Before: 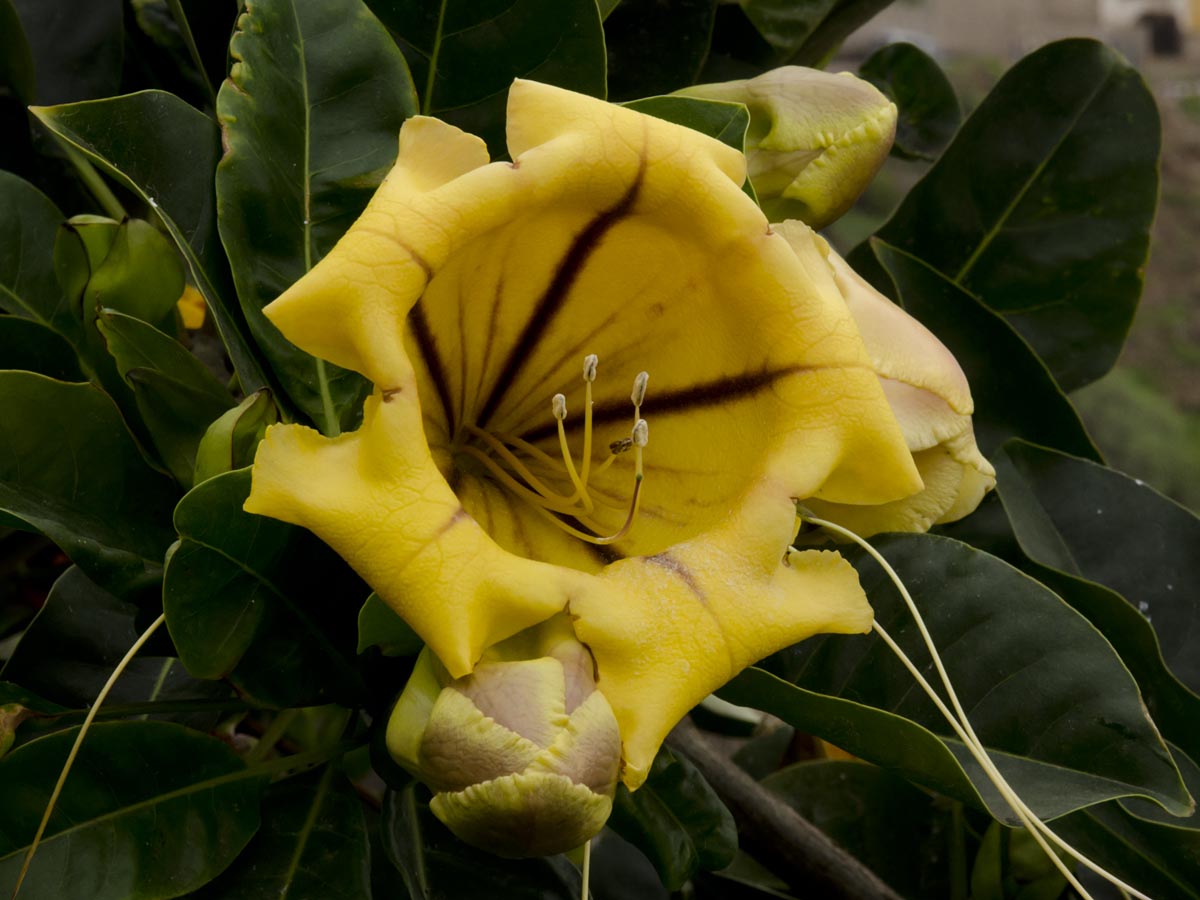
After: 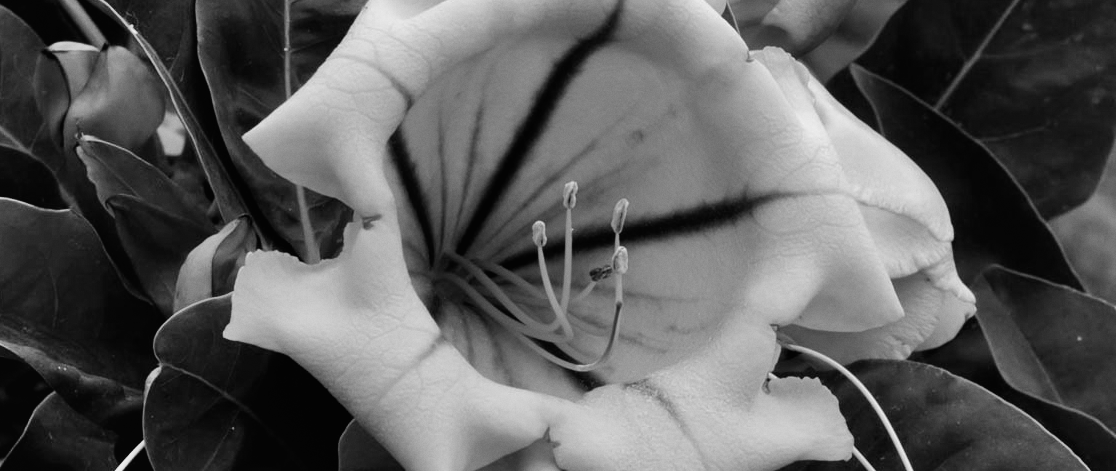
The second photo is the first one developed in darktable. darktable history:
grain: coarseness 14.57 ISO, strength 8.8%
white balance: red 0.954, blue 1.079
crop: left 1.744%, top 19.225%, right 5.069%, bottom 28.357%
color balance: mode lift, gamma, gain (sRGB), lift [0.997, 0.979, 1.021, 1.011], gamma [1, 1.084, 0.916, 0.998], gain [1, 0.87, 1.13, 1.101], contrast 4.55%, contrast fulcrum 38.24%, output saturation 104.09%
exposure: exposure 0 EV, compensate highlight preservation false
shadows and highlights: shadows 52.34, highlights -28.23, soften with gaussian
color contrast: green-magenta contrast 0, blue-yellow contrast 0
